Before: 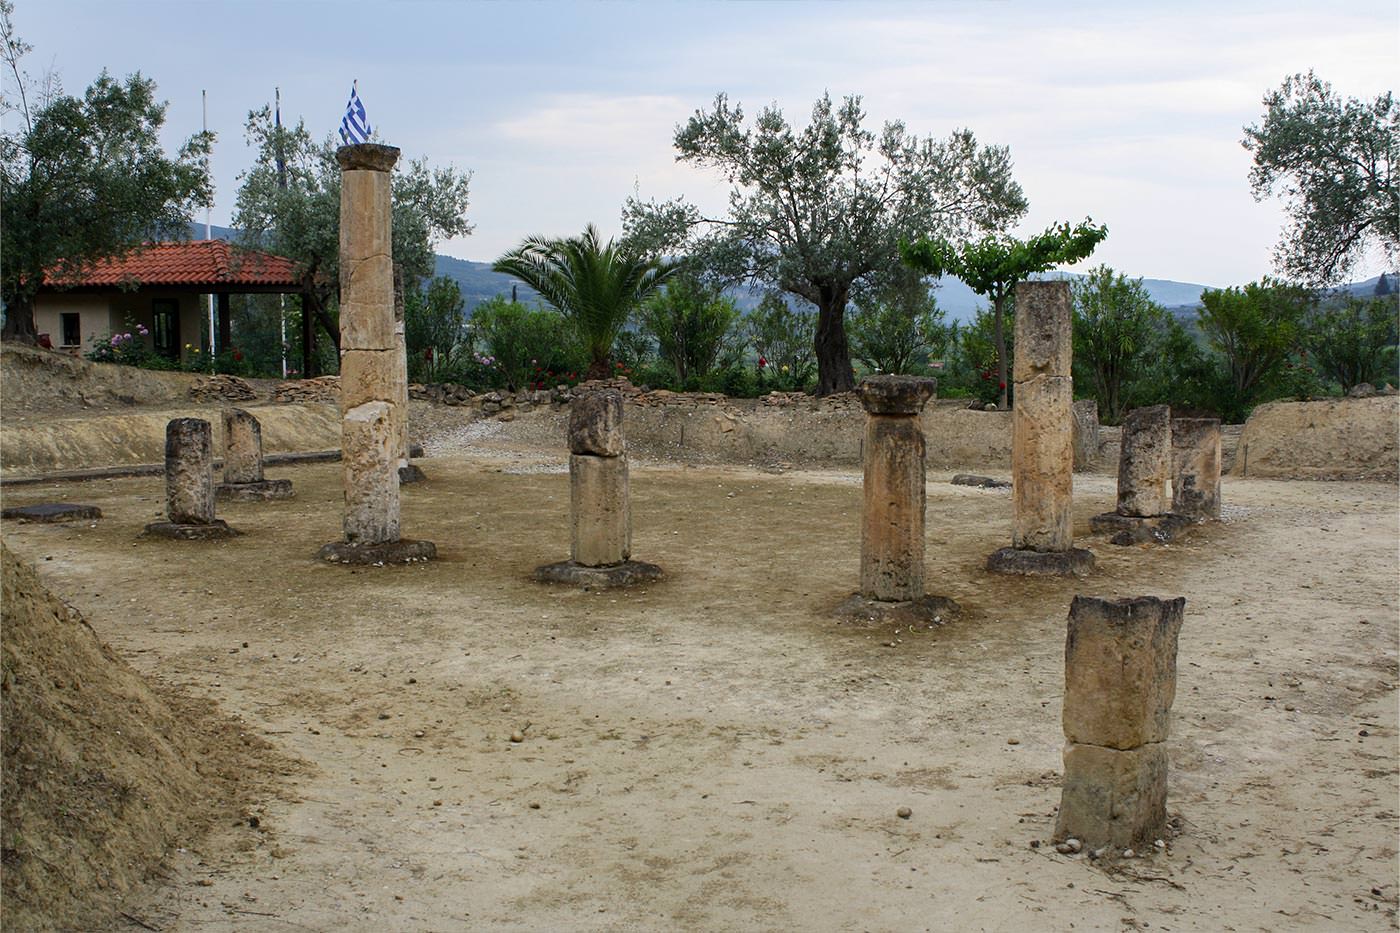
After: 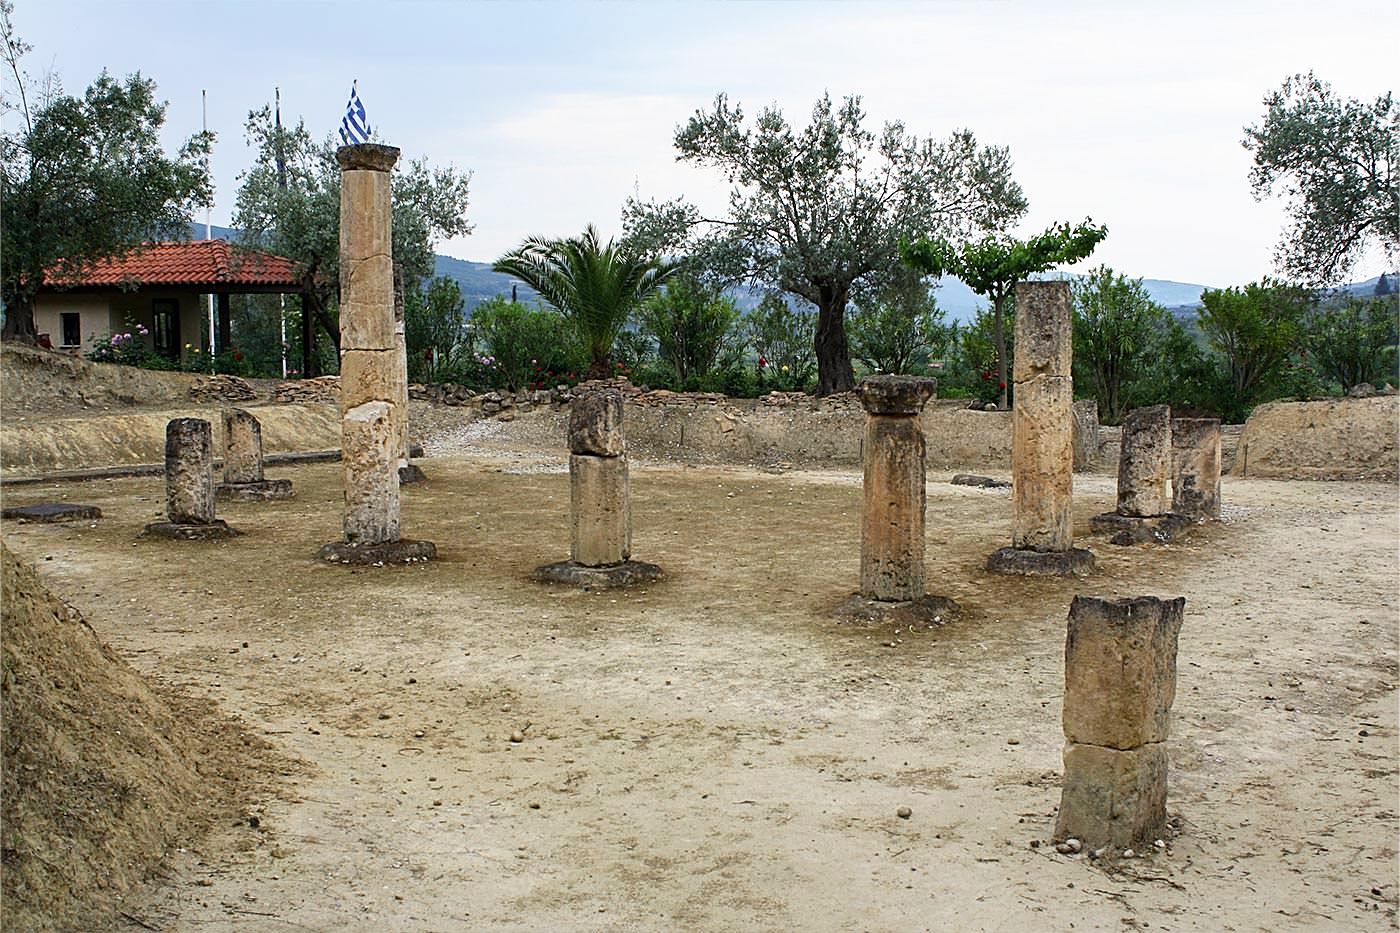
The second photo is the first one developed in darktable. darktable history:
base curve: curves: ch0 [(0, 0) (0.688, 0.865) (1, 1)], preserve colors none
sharpen: on, module defaults
